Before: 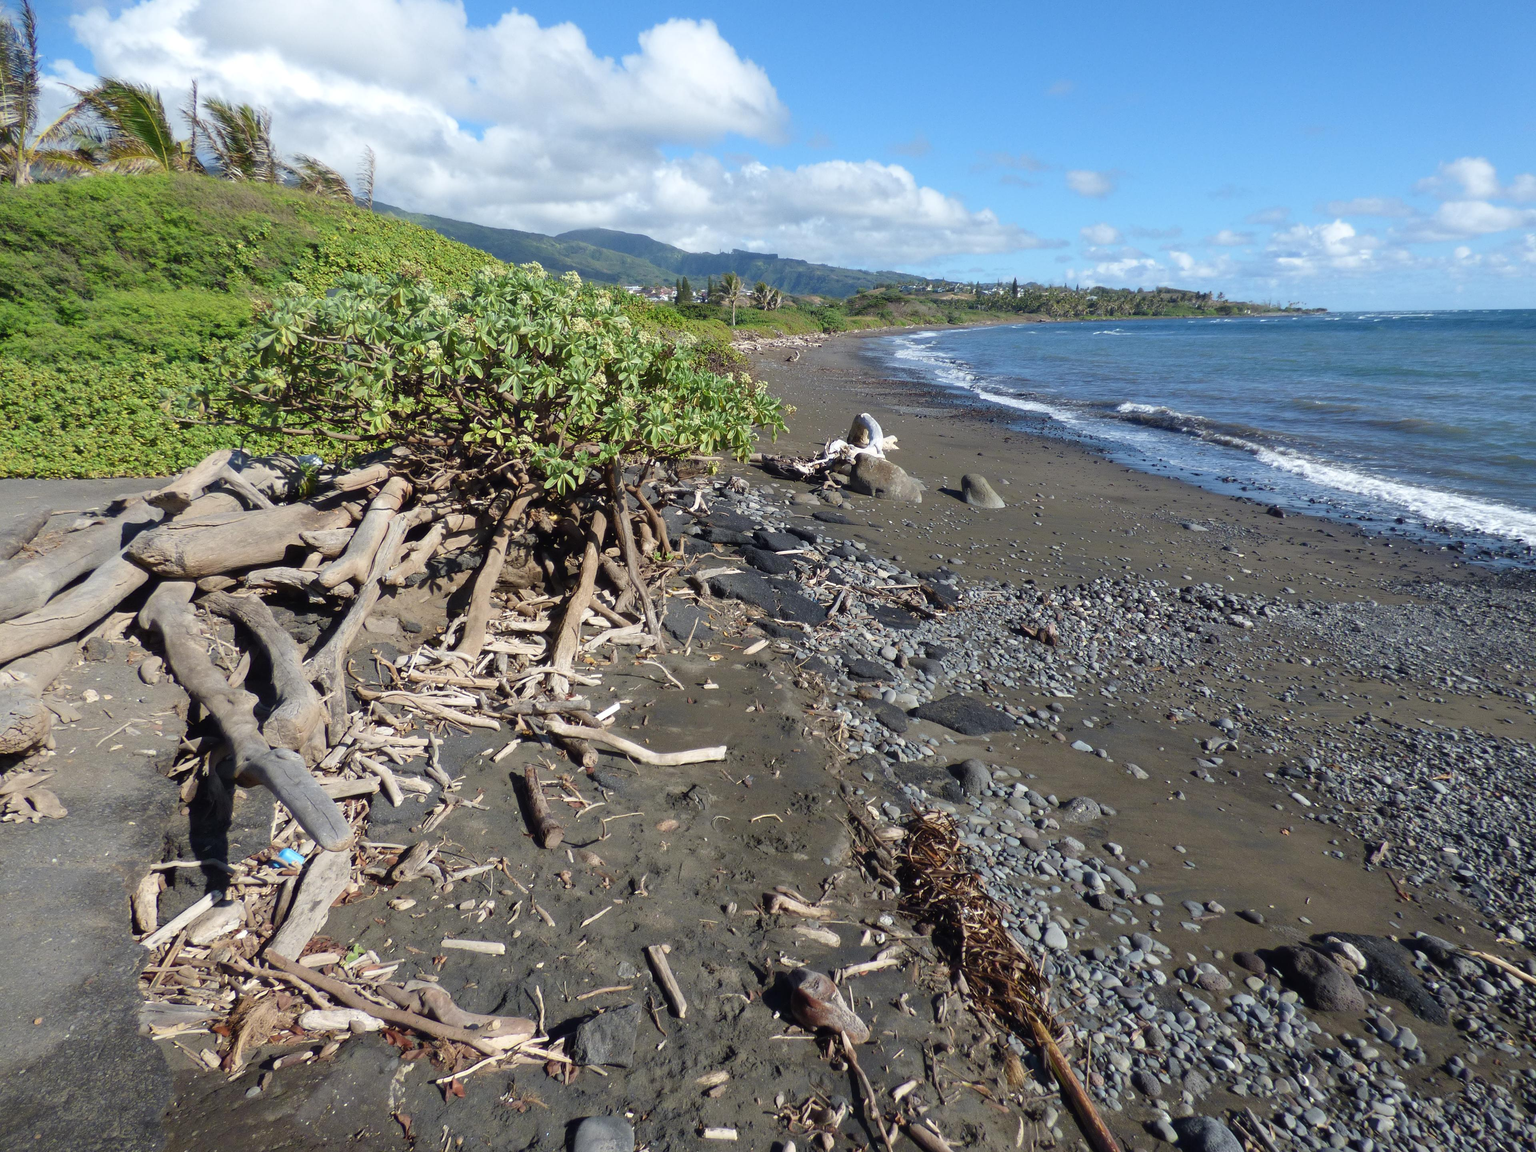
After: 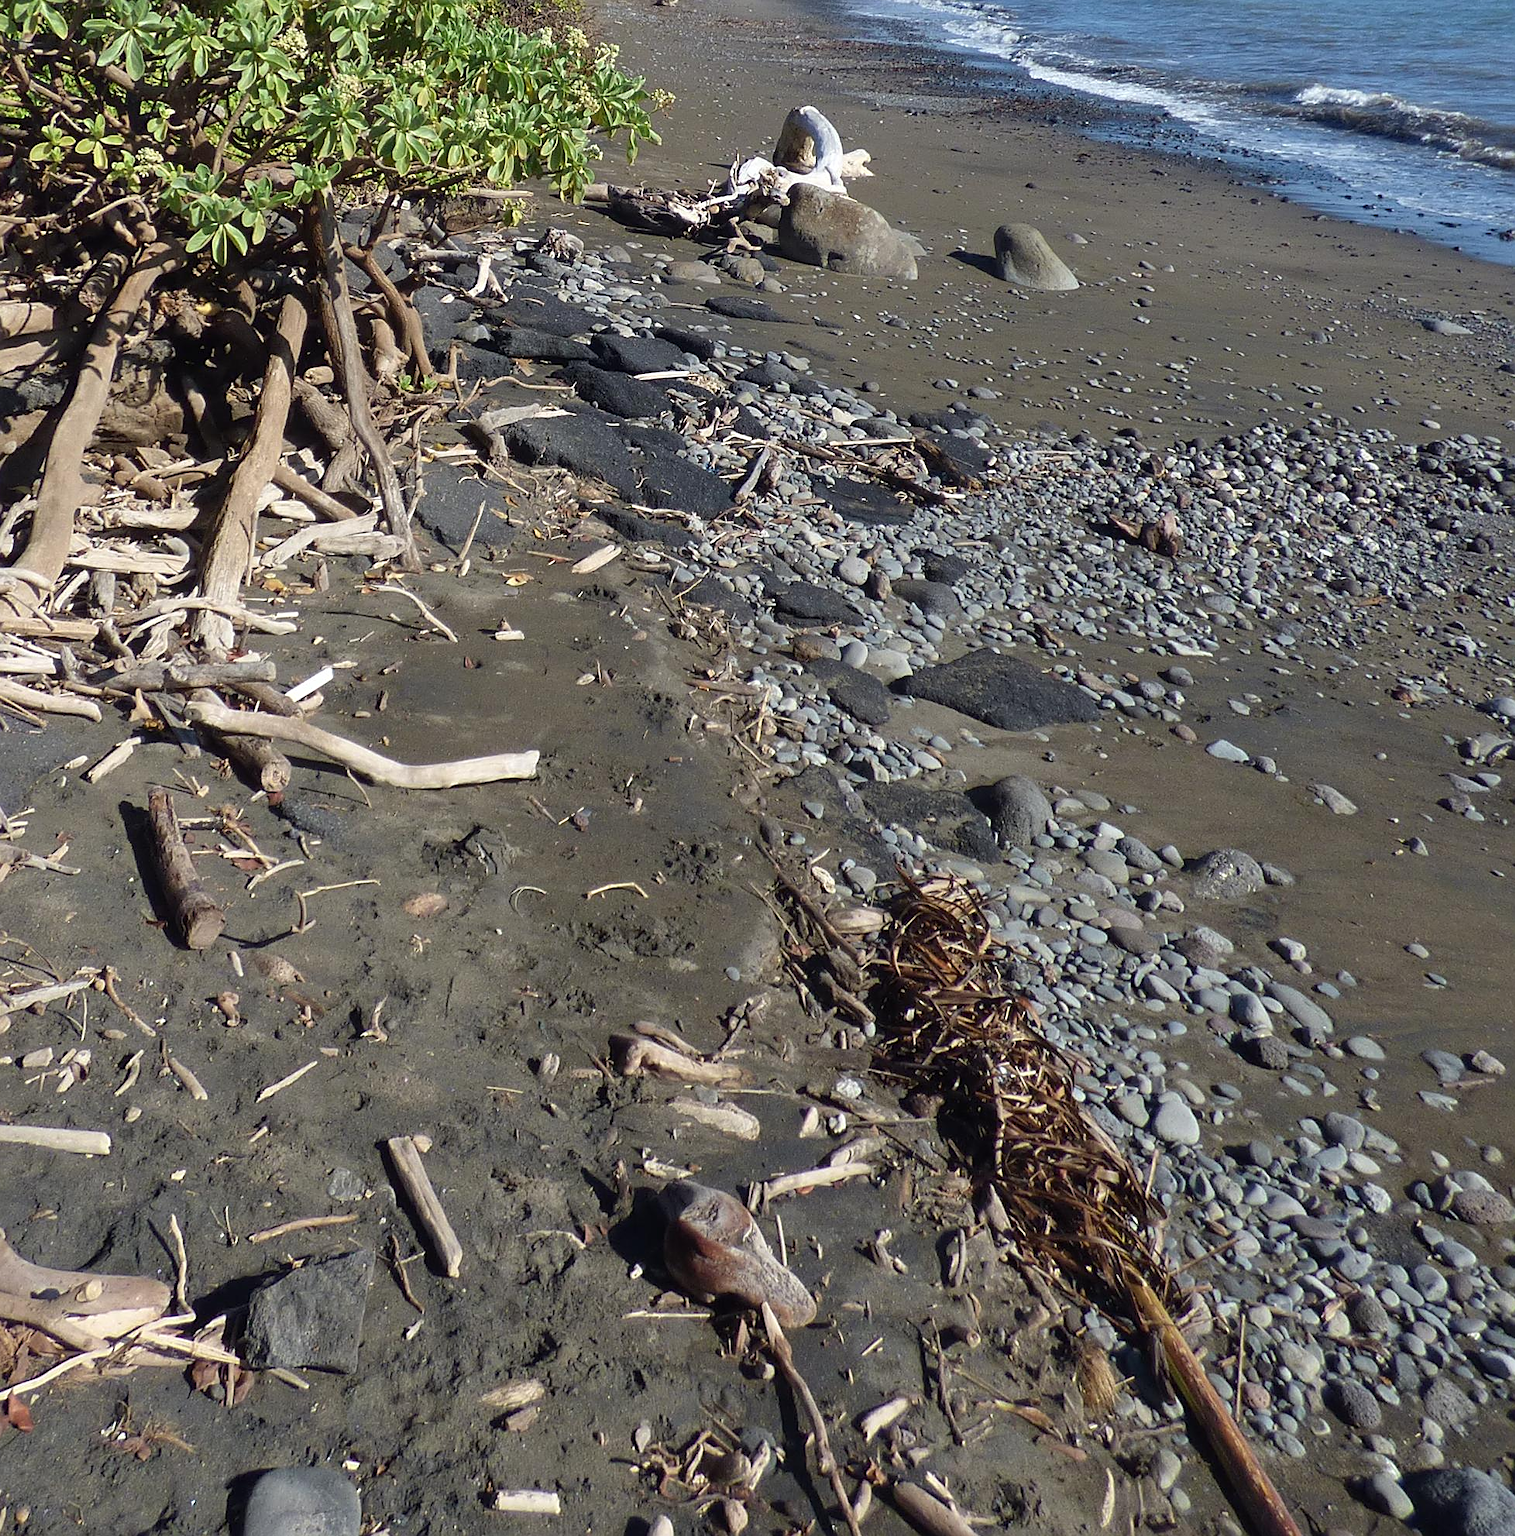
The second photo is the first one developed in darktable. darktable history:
sharpen: on, module defaults
crop and rotate: left 29.185%, top 31.116%, right 19.847%
